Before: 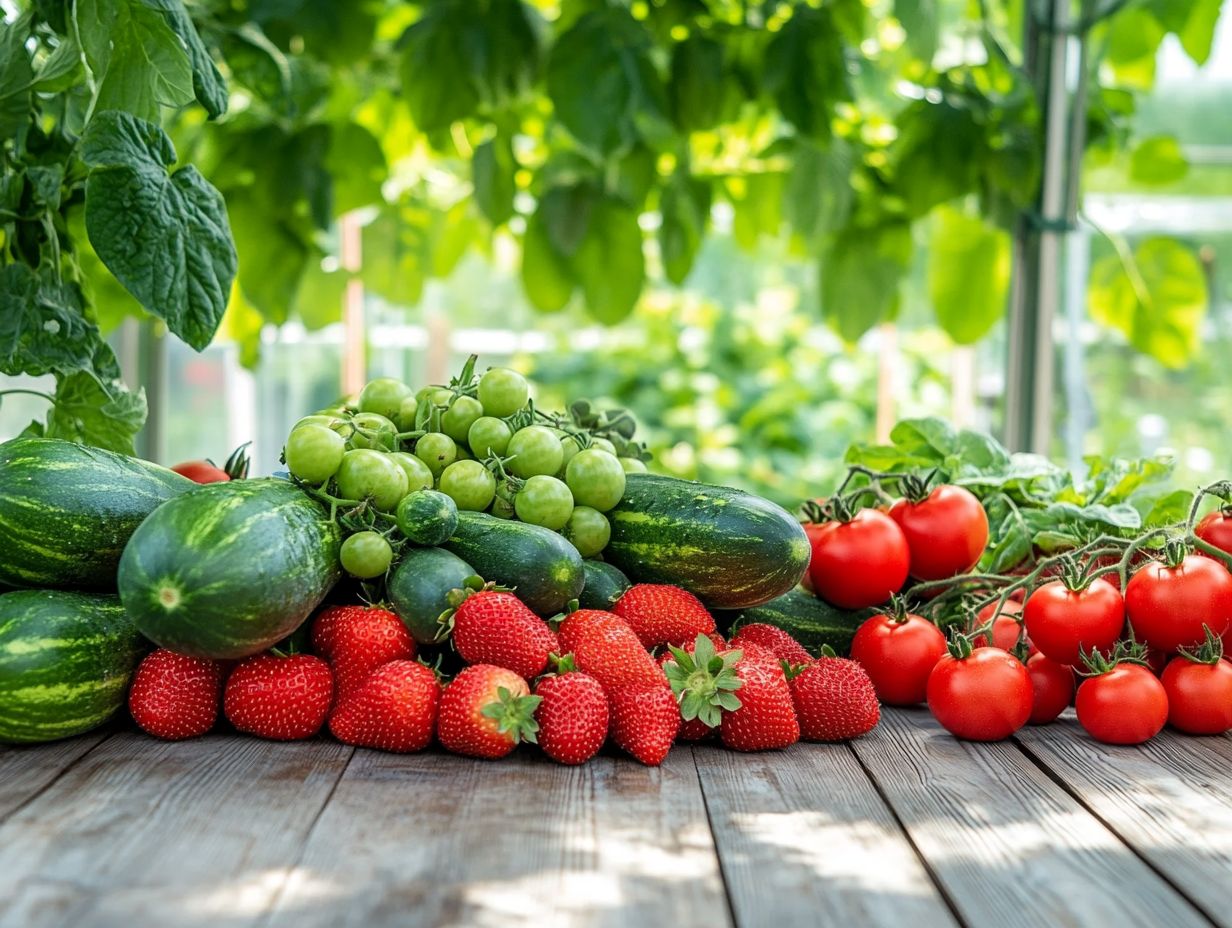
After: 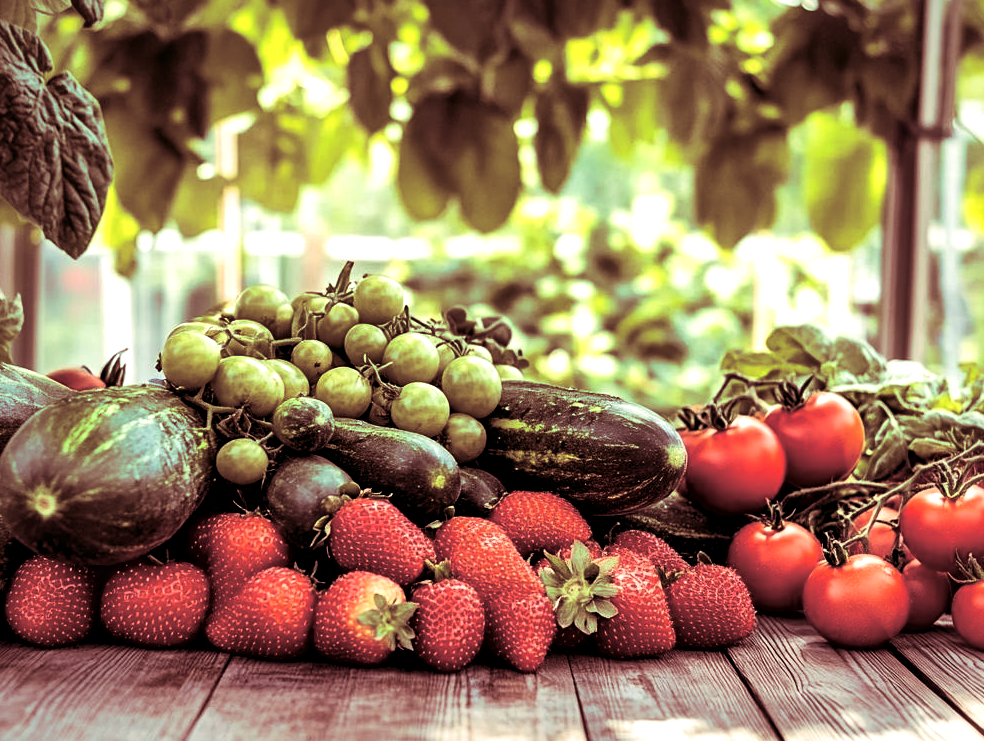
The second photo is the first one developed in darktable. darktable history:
local contrast: mode bilateral grid, contrast 44, coarseness 69, detail 214%, midtone range 0.2
white balance: red 1.045, blue 0.932
crop and rotate: left 10.071%, top 10.071%, right 10.02%, bottom 10.02%
split-toning: highlights › saturation 0, balance -61.83
